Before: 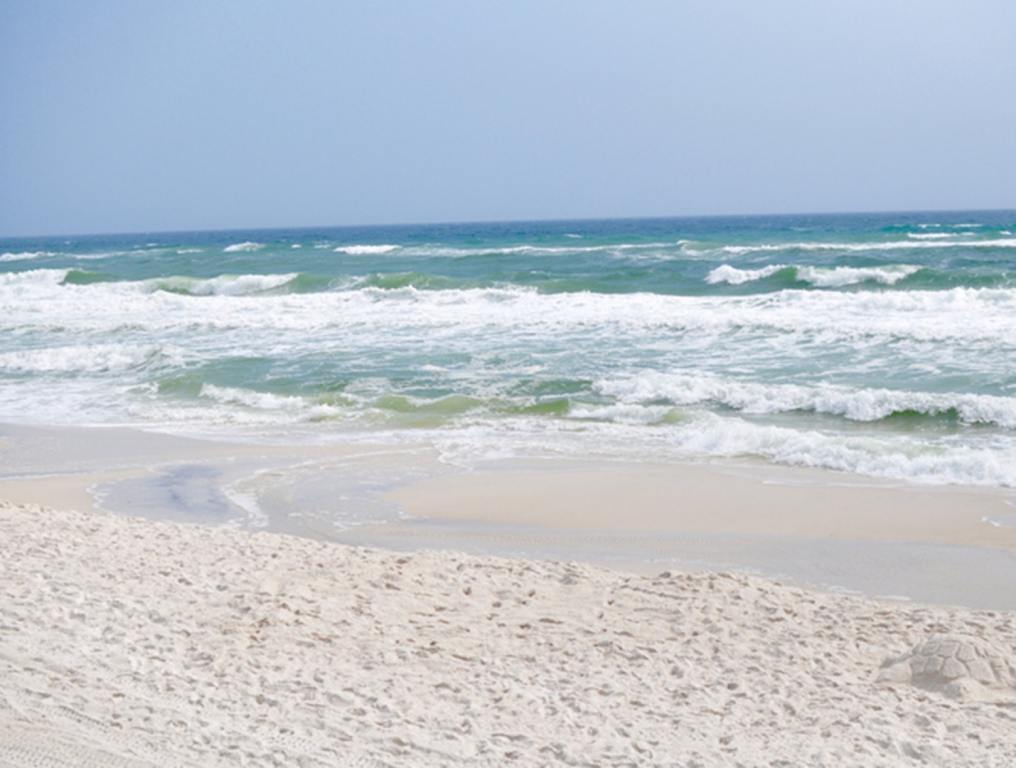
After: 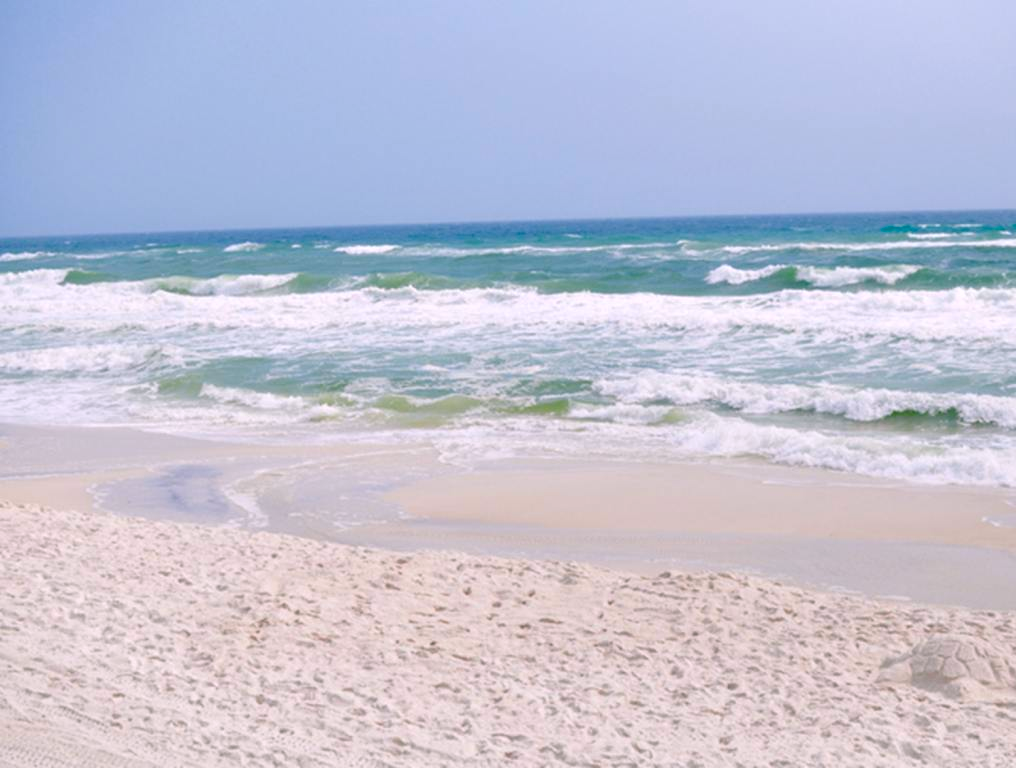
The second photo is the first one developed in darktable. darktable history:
color balance rgb: shadows lift › chroma 2%, shadows lift › hue 217.2°, power › chroma 0.25%, power › hue 60°, highlights gain › chroma 1.5%, highlights gain › hue 309.6°, global offset › luminance -0.25%, perceptual saturation grading › global saturation 15%, global vibrance 15%
tone equalizer: on, module defaults
